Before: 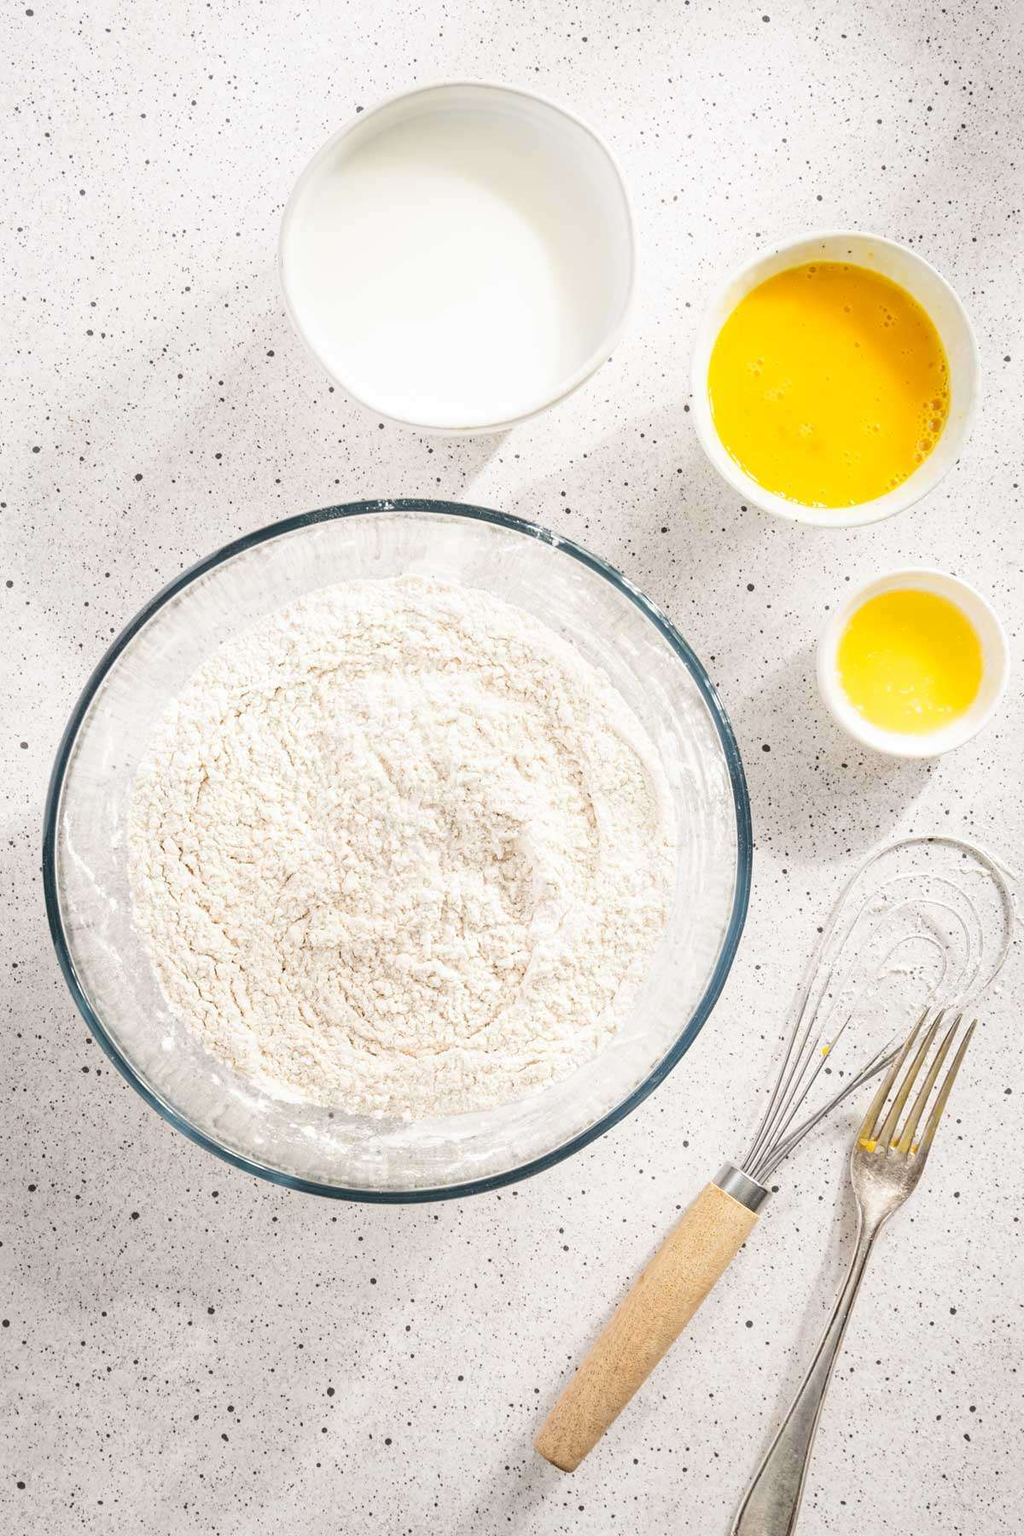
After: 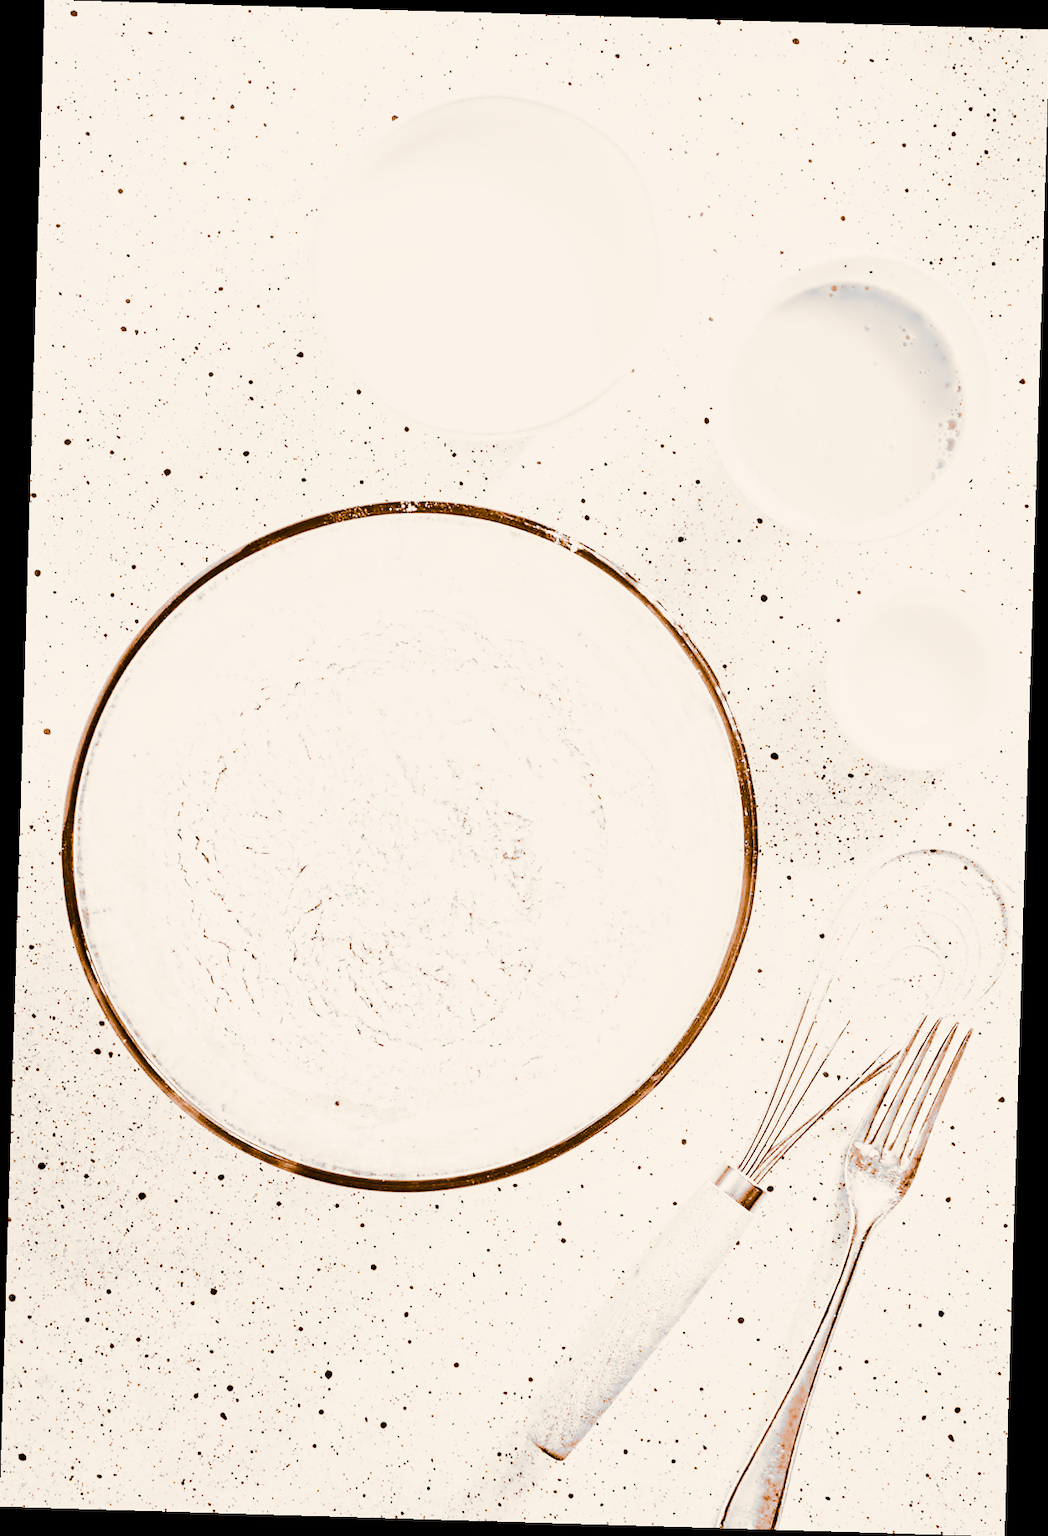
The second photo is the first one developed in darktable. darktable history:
split-toning: shadows › hue 26°, shadows › saturation 0.92, highlights › hue 40°, highlights › saturation 0.92, balance -63, compress 0%
base curve: curves: ch0 [(0, 0) (0.032, 0.037) (0.105, 0.228) (0.435, 0.76) (0.856, 0.983) (1, 1)], preserve colors none
monochrome: a 73.58, b 64.21
rotate and perspective: rotation 1.72°, automatic cropping off
contrast equalizer: octaves 7, y [[0.5, 0.542, 0.583, 0.625, 0.667, 0.708], [0.5 ×6], [0.5 ×6], [0, 0.033, 0.067, 0.1, 0.133, 0.167], [0, 0.05, 0.1, 0.15, 0.2, 0.25]]
contrast brightness saturation: contrast 0.23, brightness 0.1, saturation 0.29
